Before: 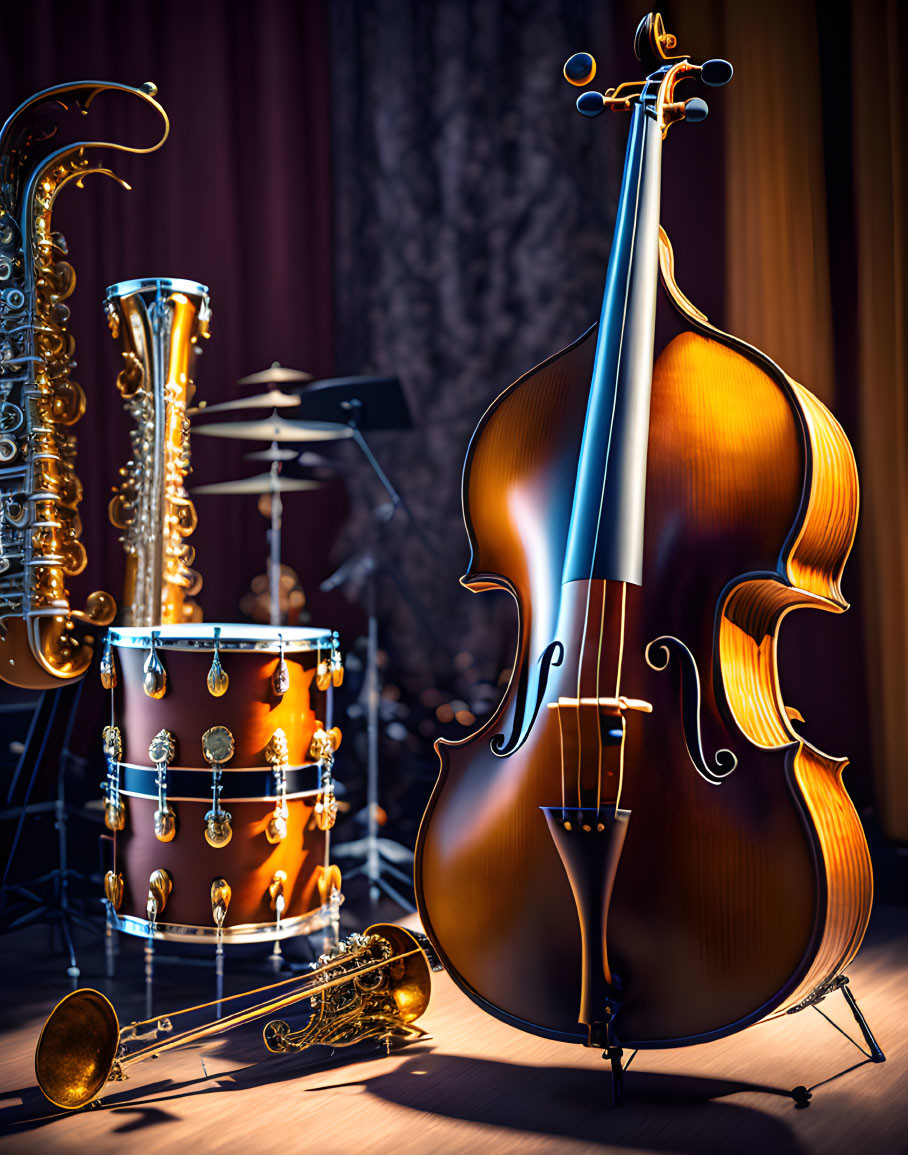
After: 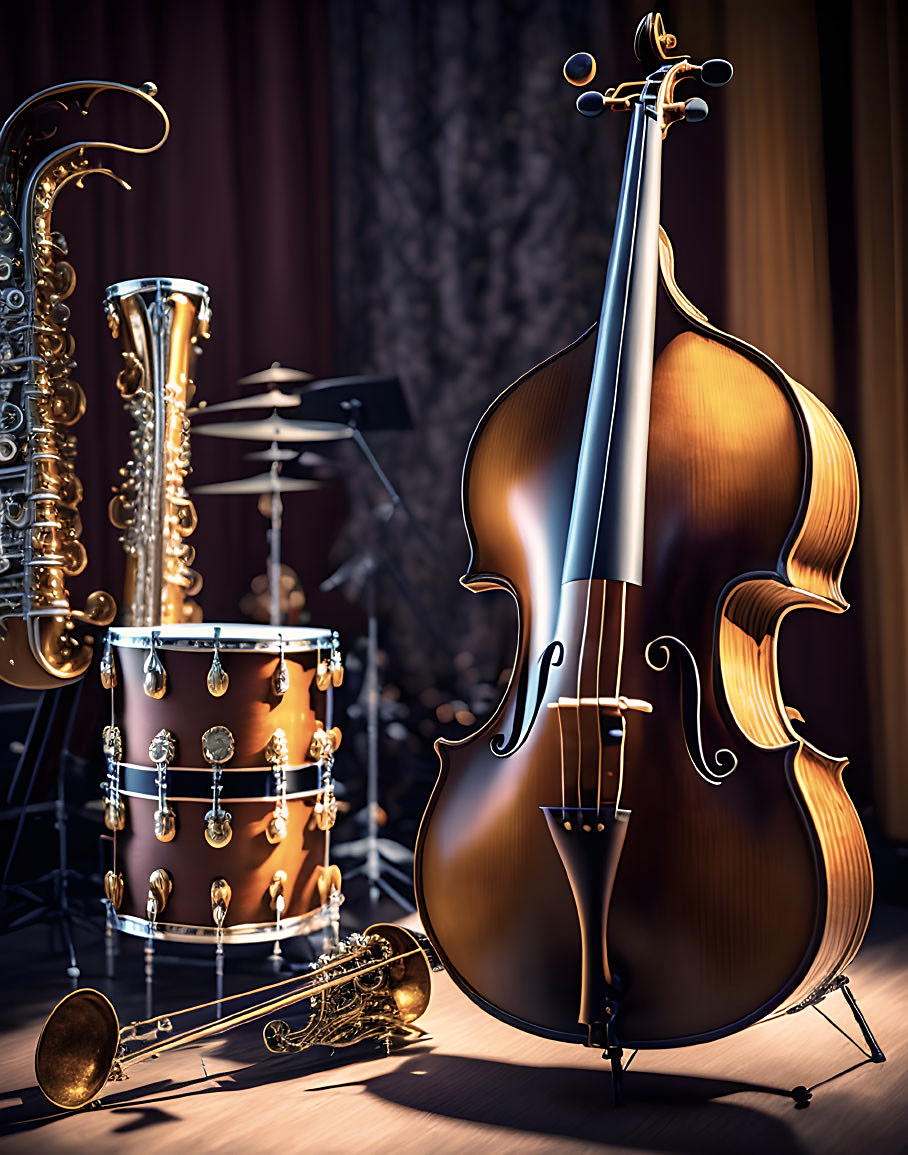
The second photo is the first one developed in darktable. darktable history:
color correction: highlights a* 5.54, highlights b* 5.19, saturation 0.672
sharpen: radius 1.896, amount 0.391, threshold 1.563
